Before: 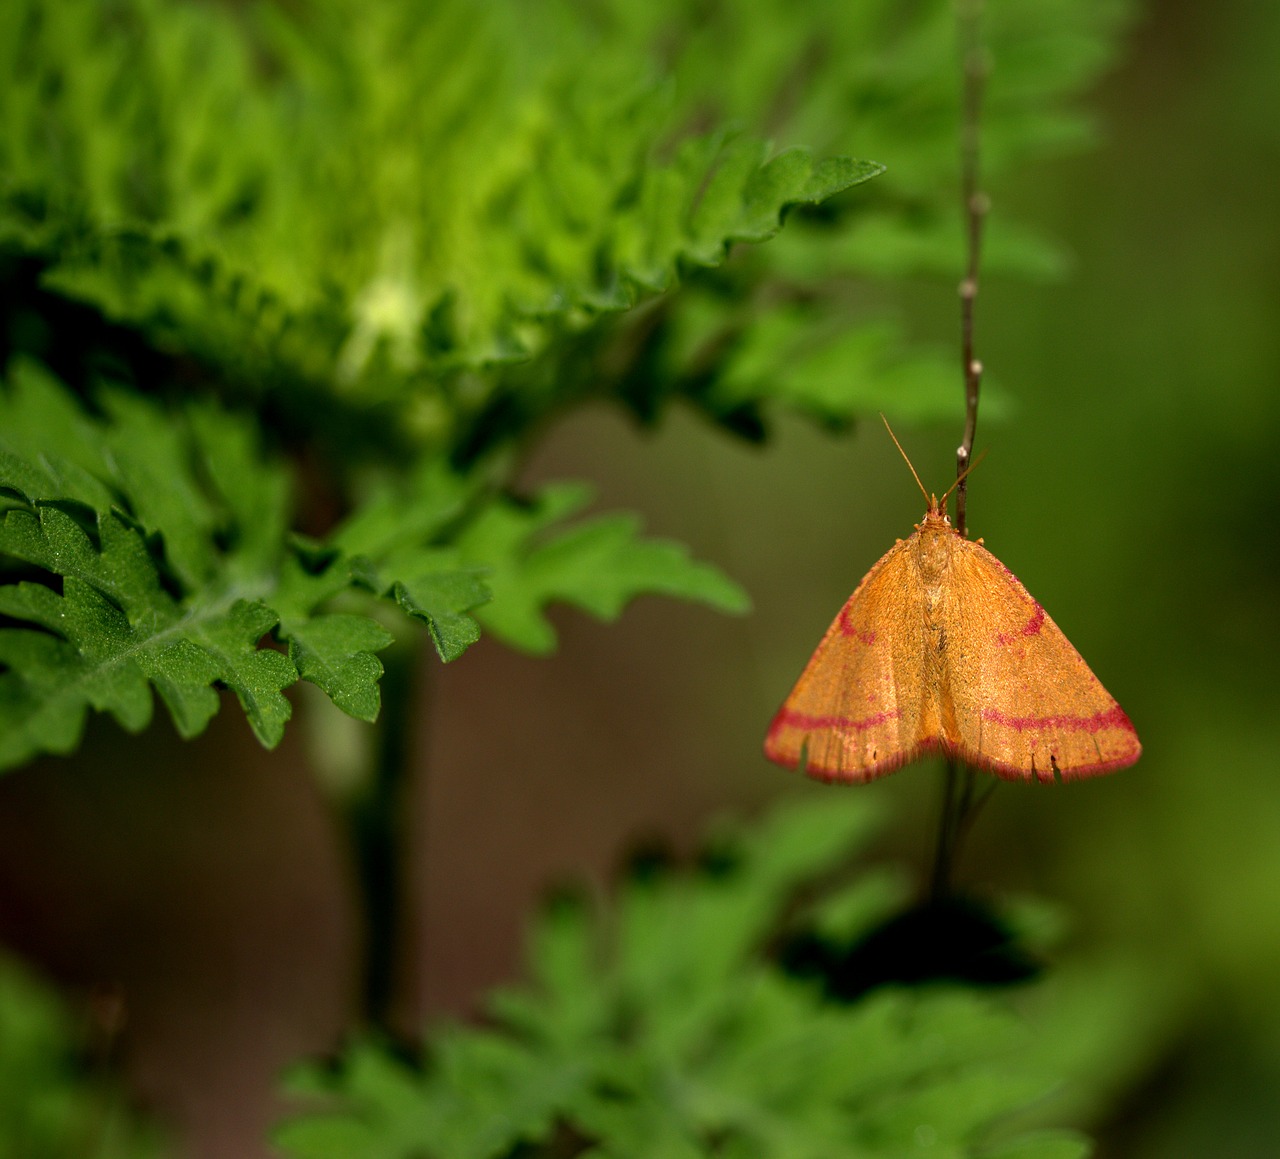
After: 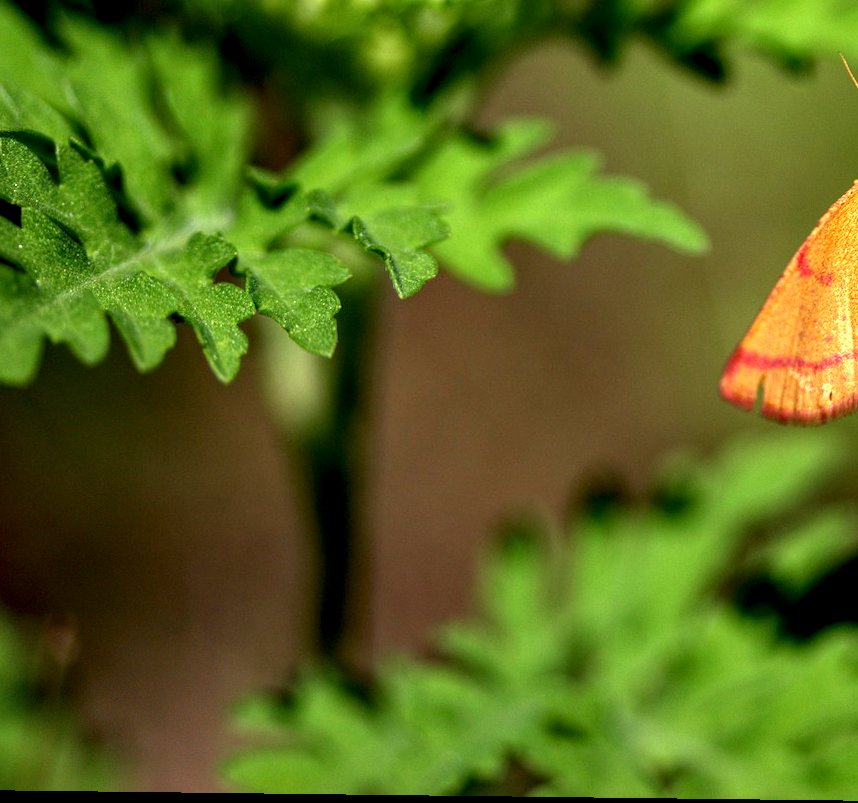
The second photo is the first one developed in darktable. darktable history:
exposure: exposure 1 EV, compensate highlight preservation false
crop and rotate: angle -0.692°, left 3.831%, top 31.555%, right 29.858%
local contrast: detail 130%
